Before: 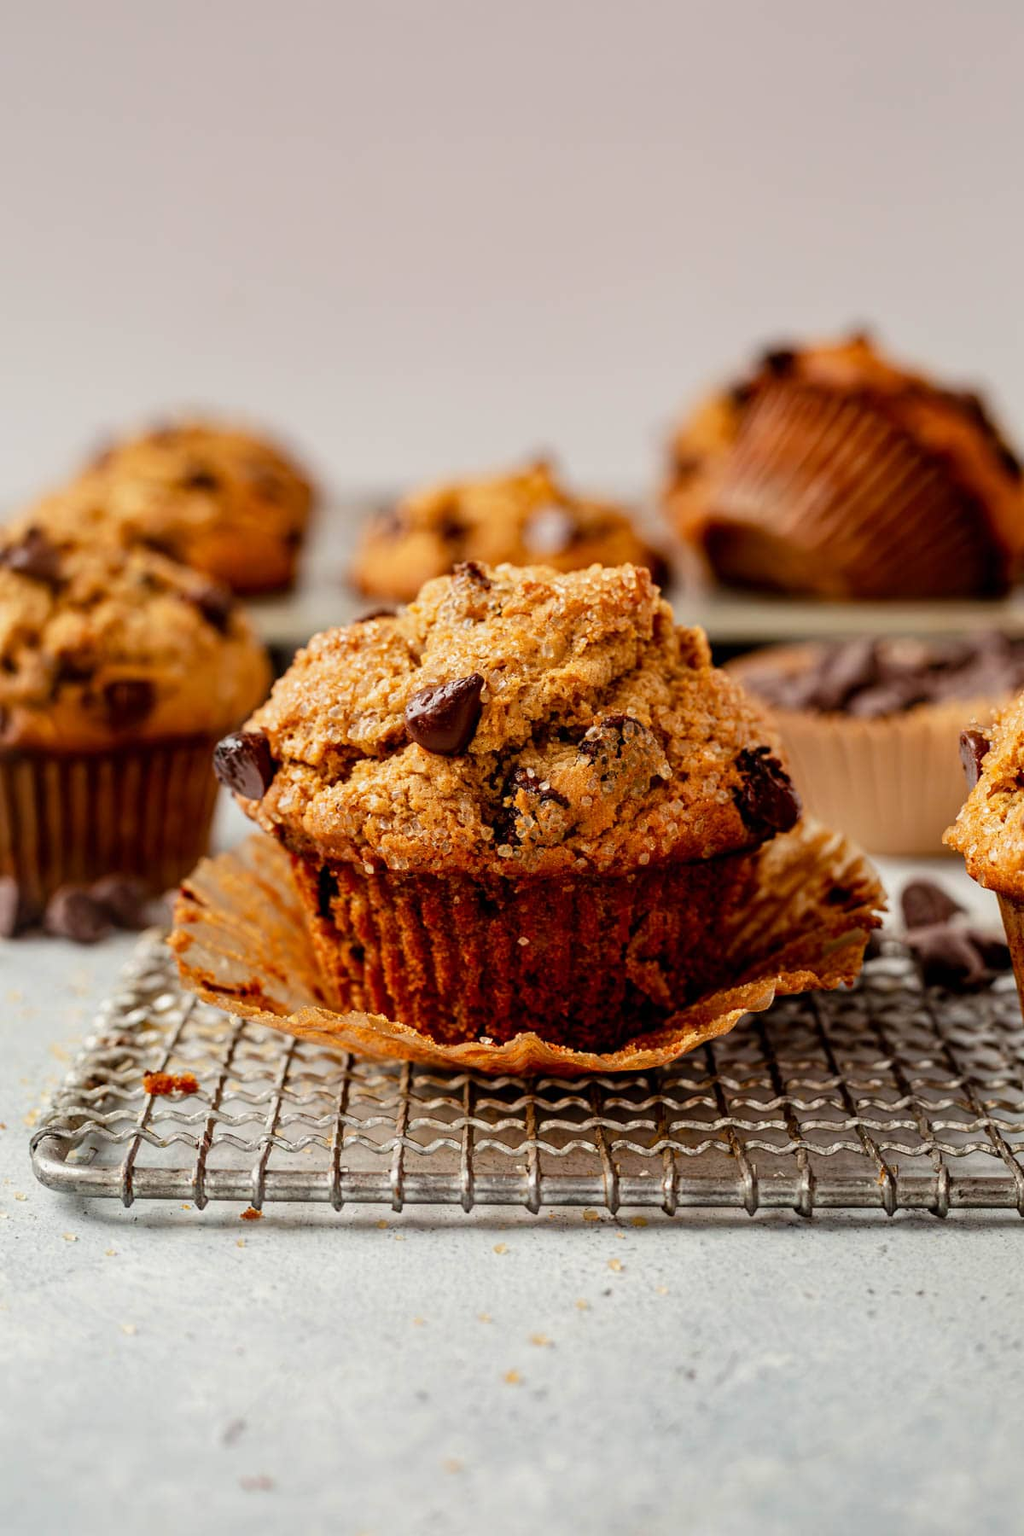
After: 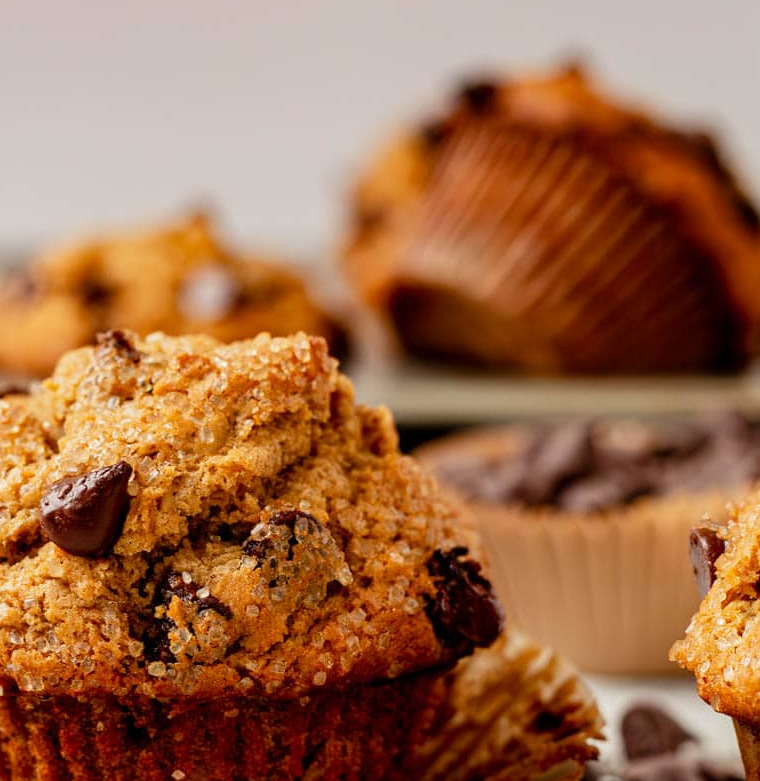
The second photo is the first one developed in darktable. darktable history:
crop: left 36.272%, top 18.276%, right 0.357%, bottom 38.318%
